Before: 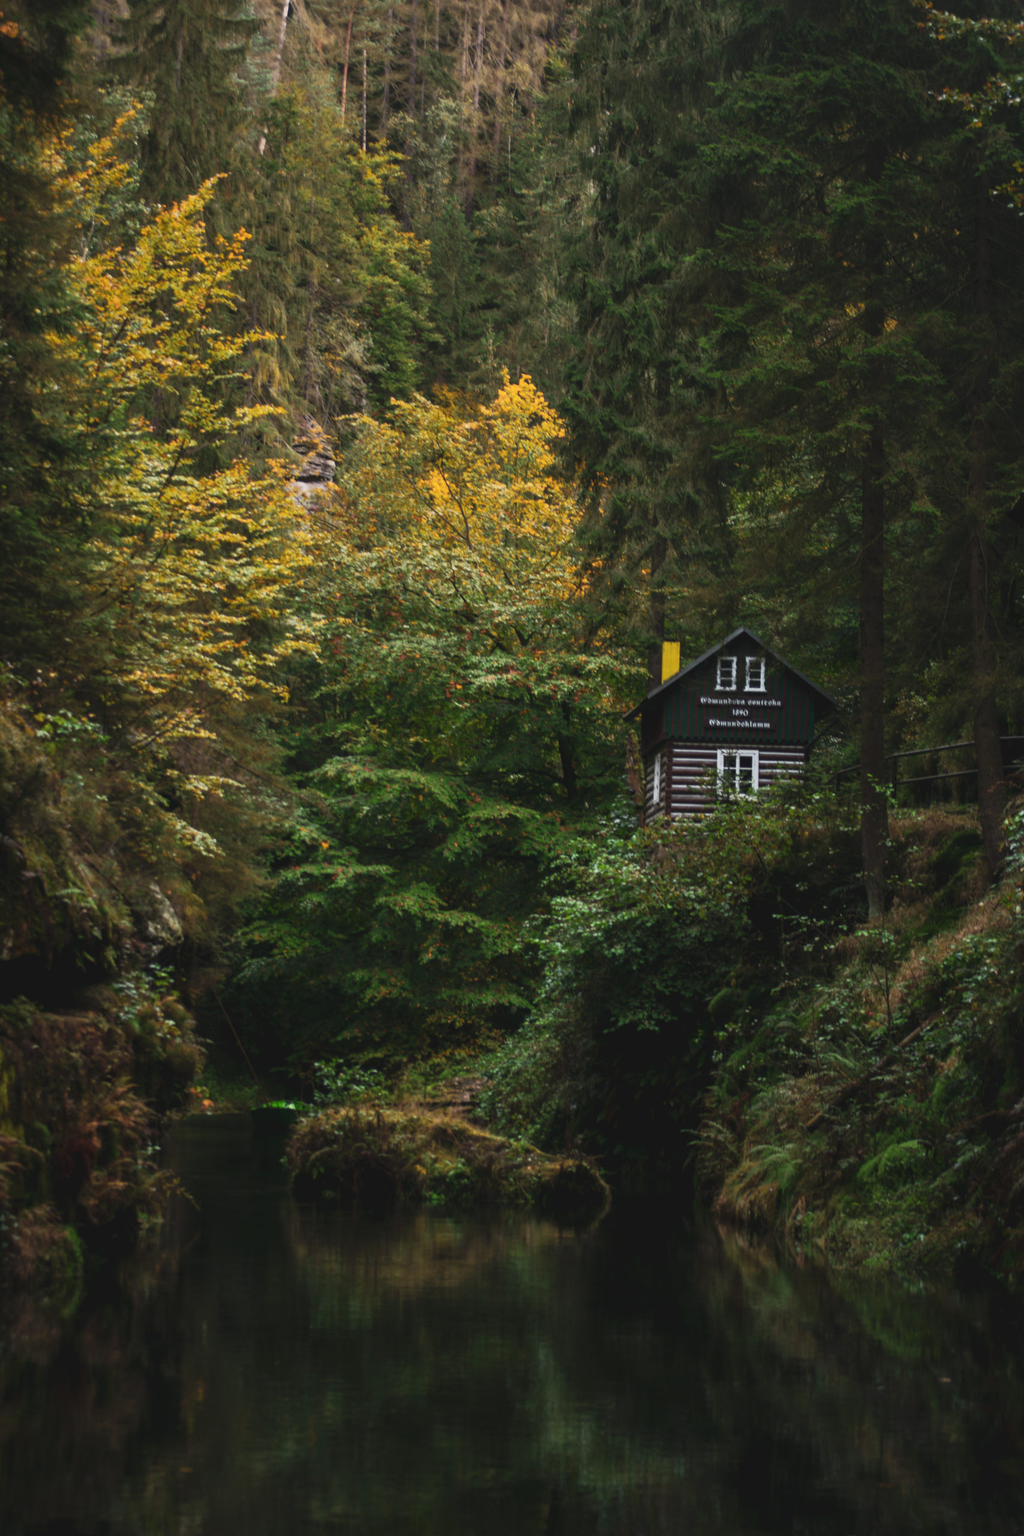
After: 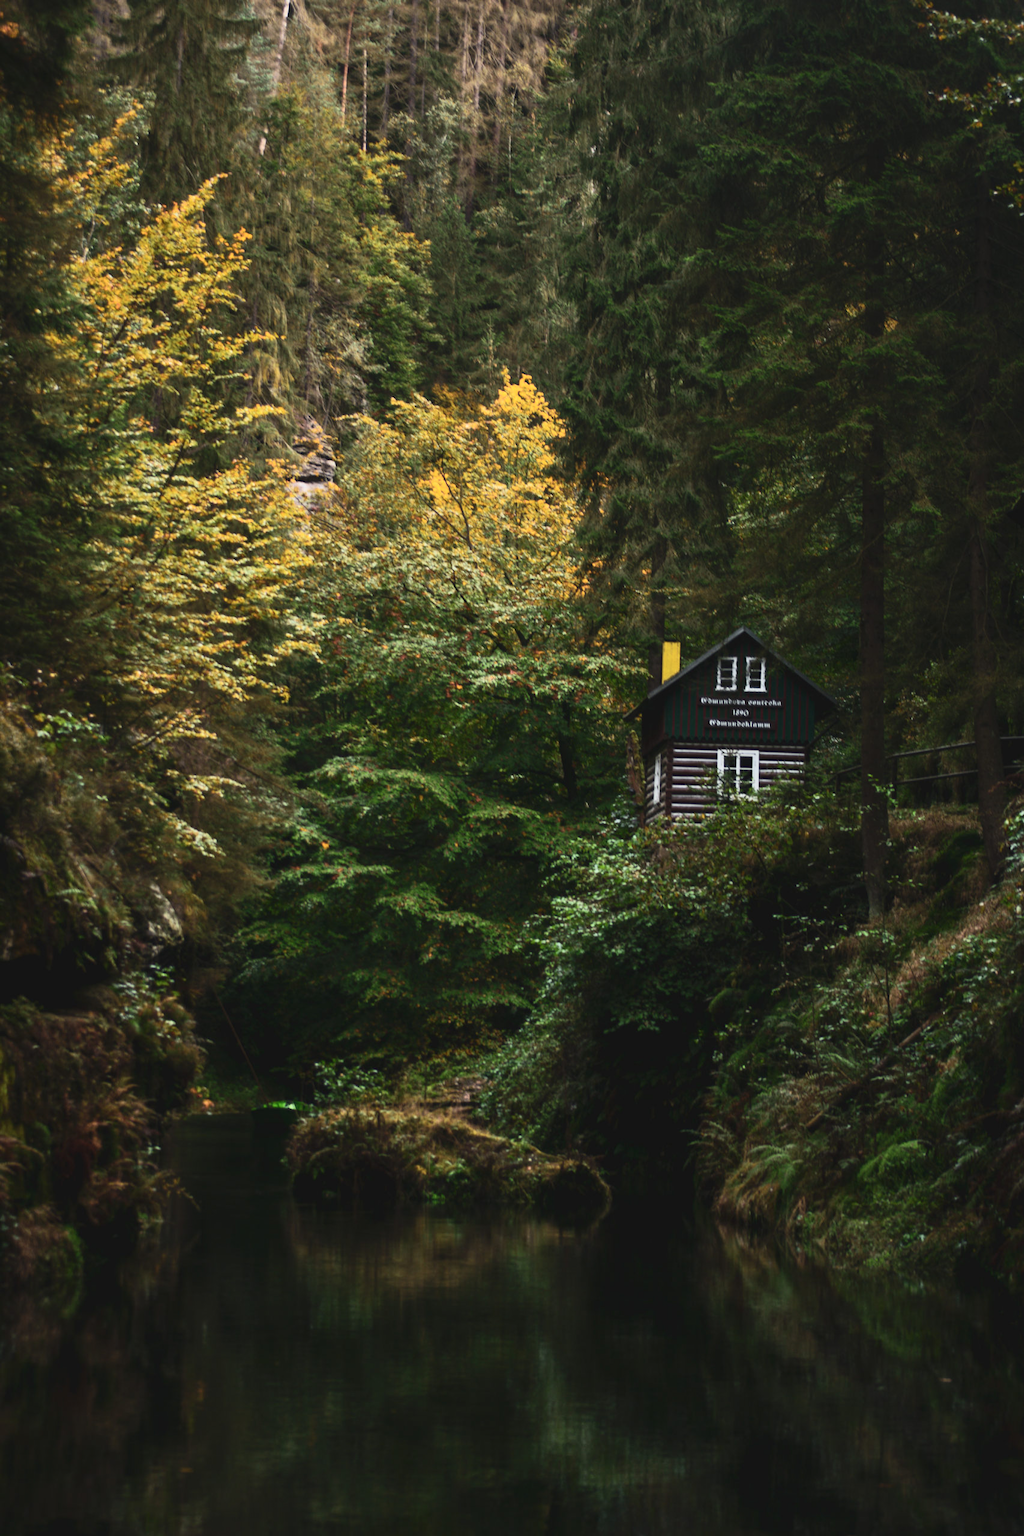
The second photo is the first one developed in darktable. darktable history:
contrast brightness saturation: contrast 0.24, brightness 0.09
tone equalizer: on, module defaults
